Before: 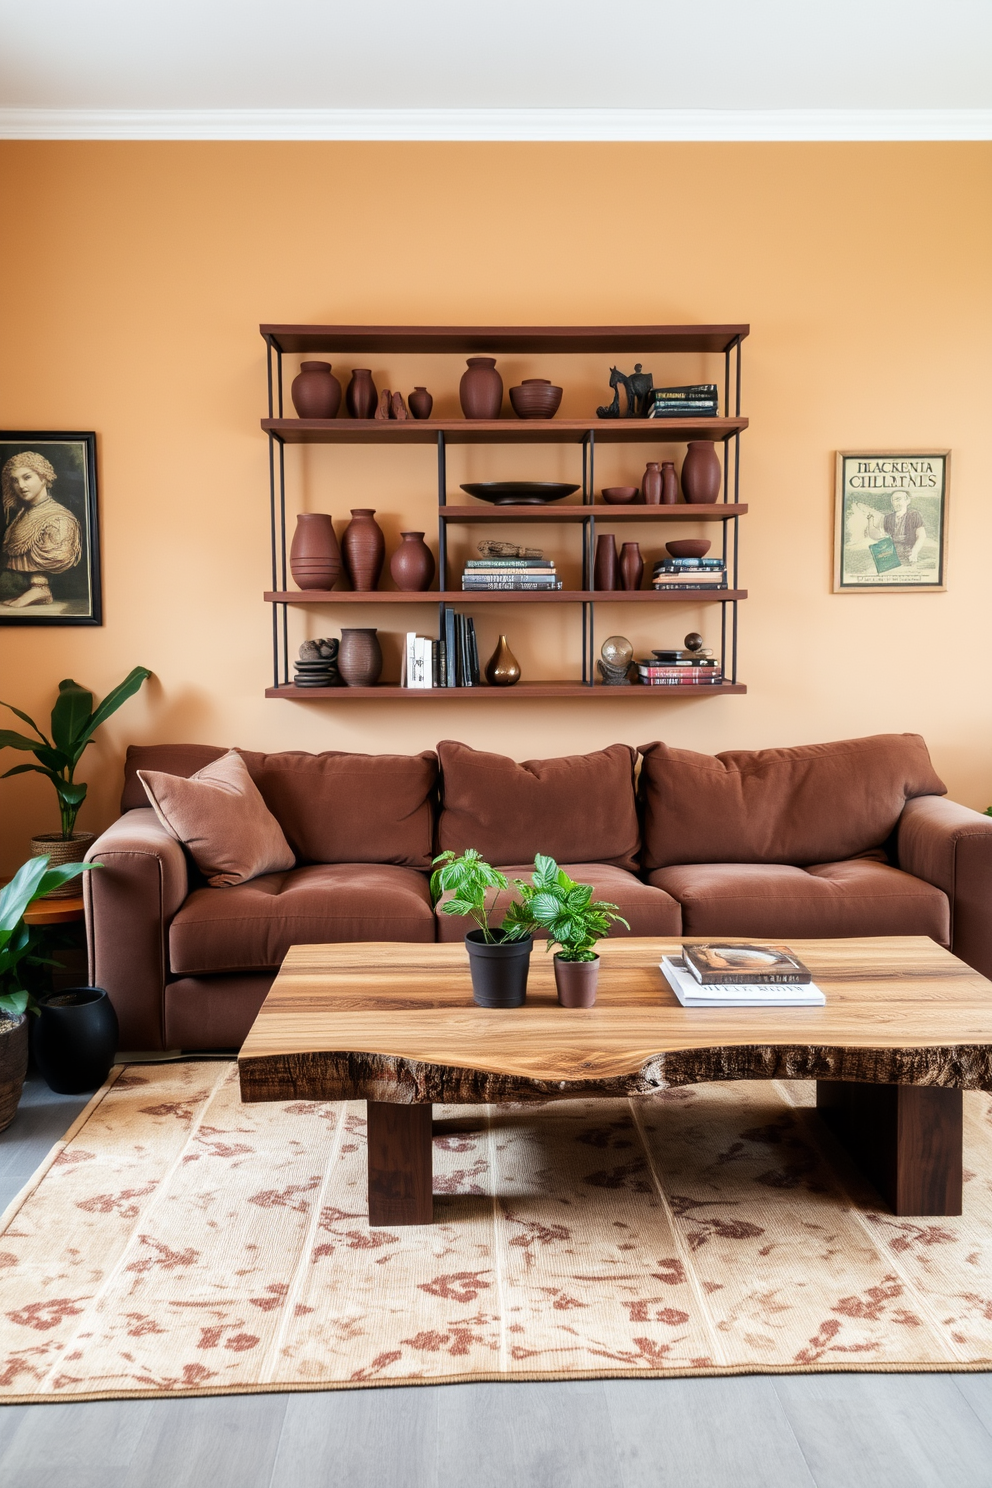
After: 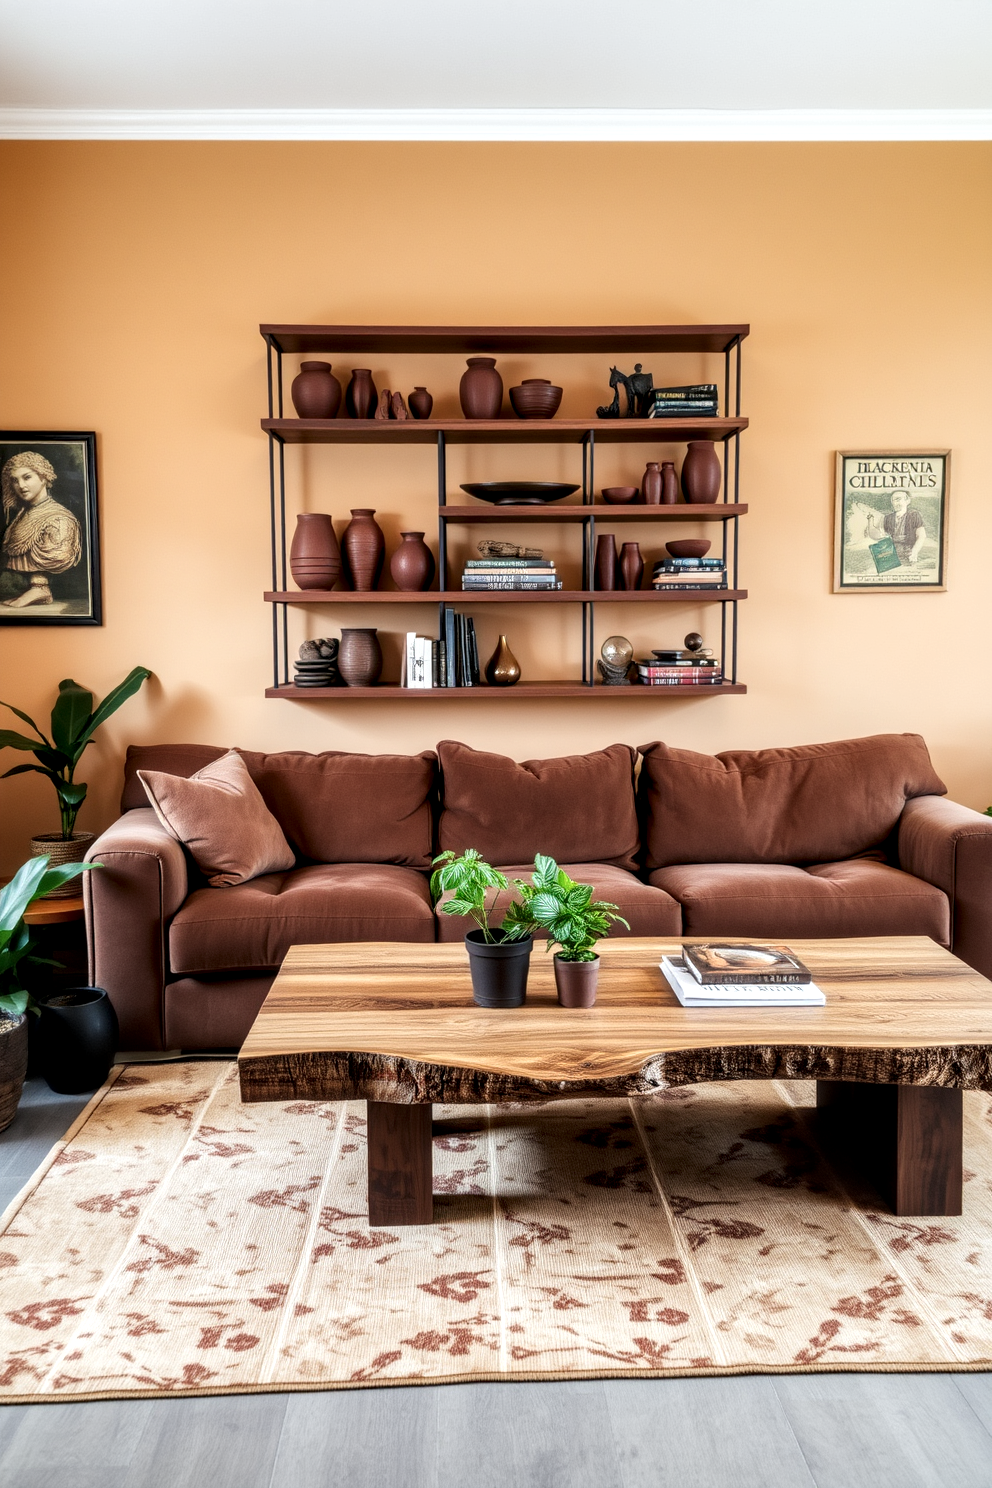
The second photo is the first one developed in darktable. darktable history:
local contrast: highlights 59%, detail 145%
white balance: red 1, blue 1
